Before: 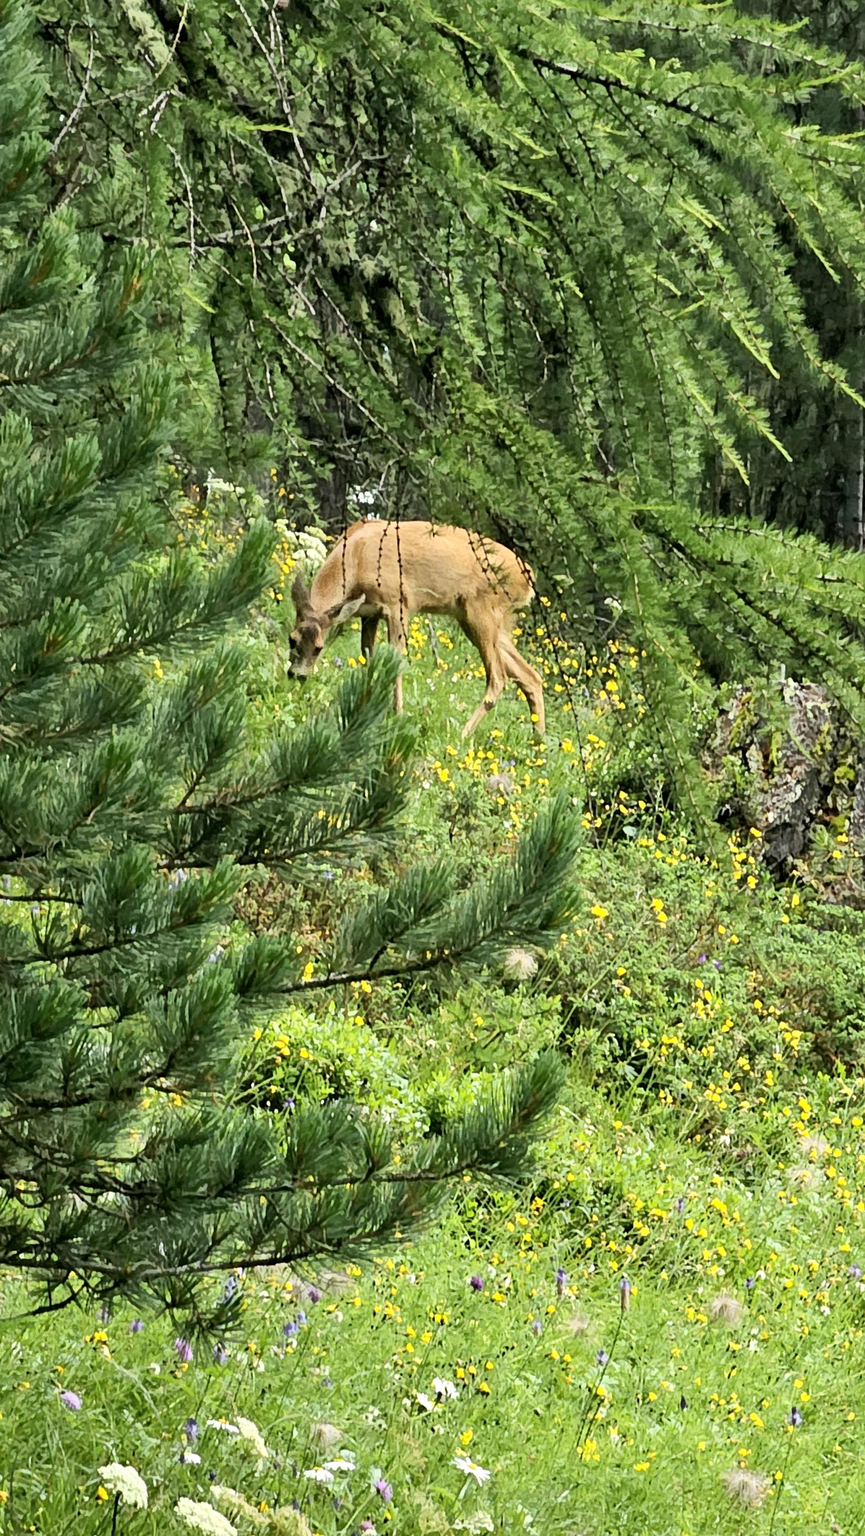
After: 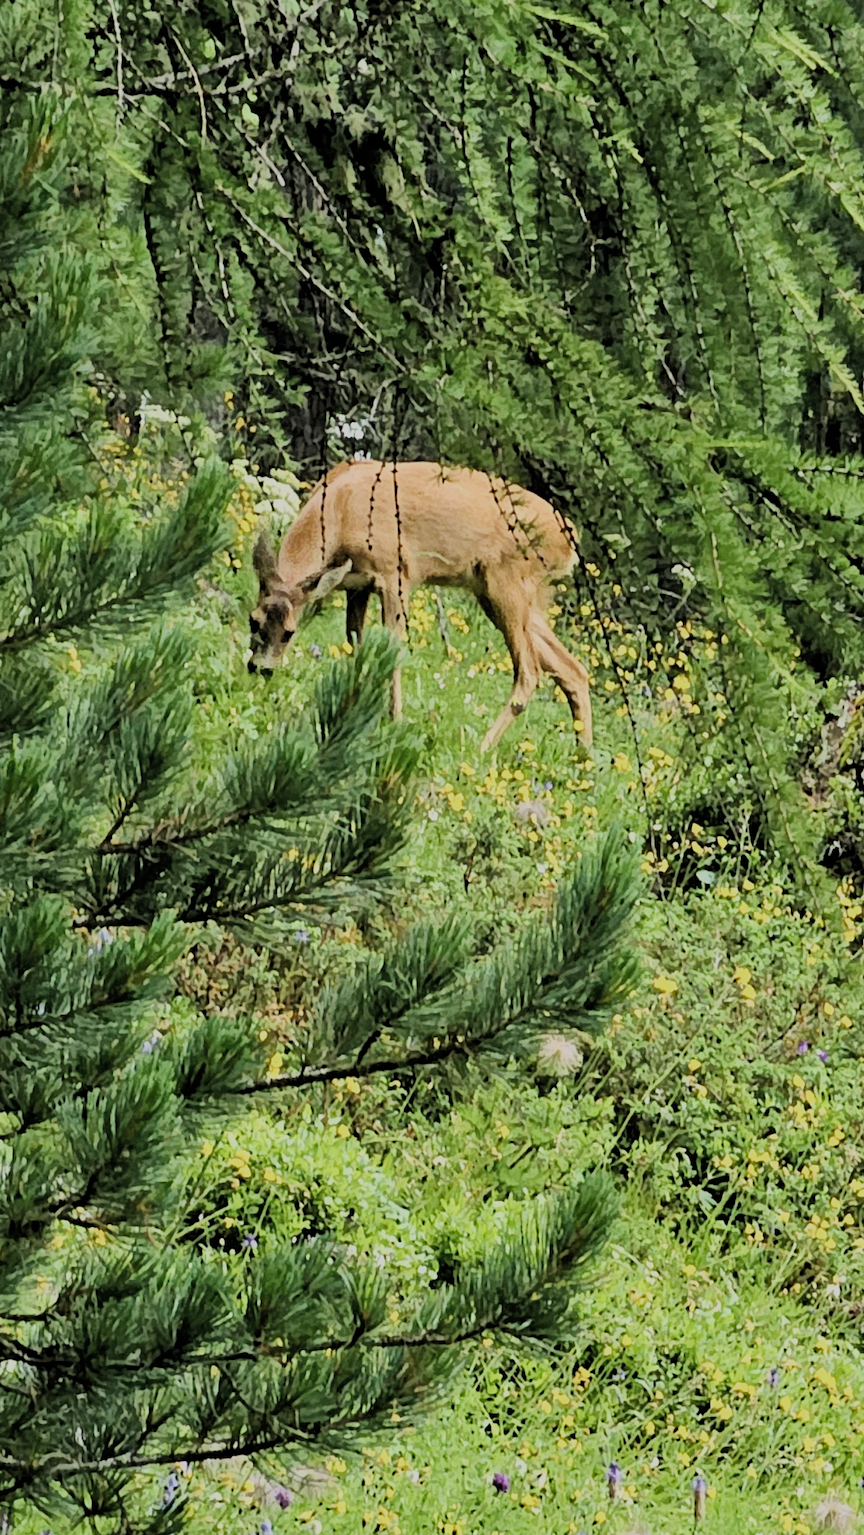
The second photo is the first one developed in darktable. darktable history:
crop and rotate: left 11.885%, top 11.49%, right 13.4%, bottom 13.792%
filmic rgb: black relative exposure -6.91 EV, white relative exposure 5.66 EV, hardness 2.85, color science v4 (2020), iterations of high-quality reconstruction 0
haze removal: compatibility mode true, adaptive false
